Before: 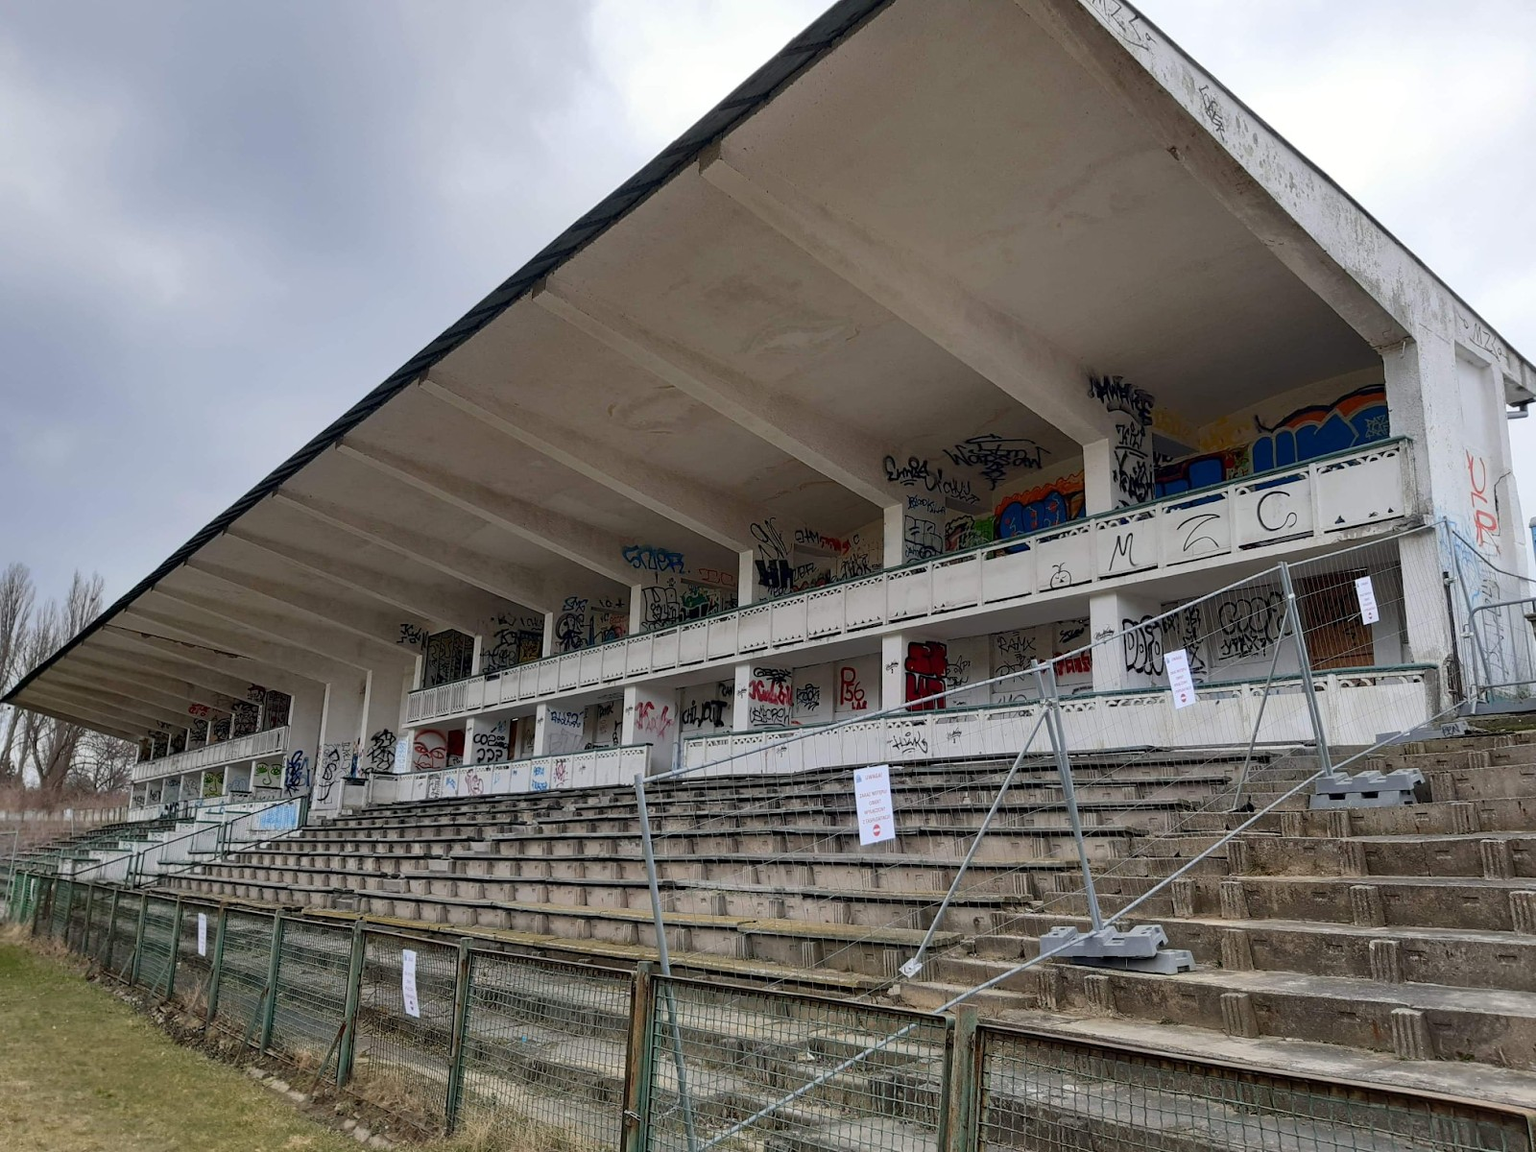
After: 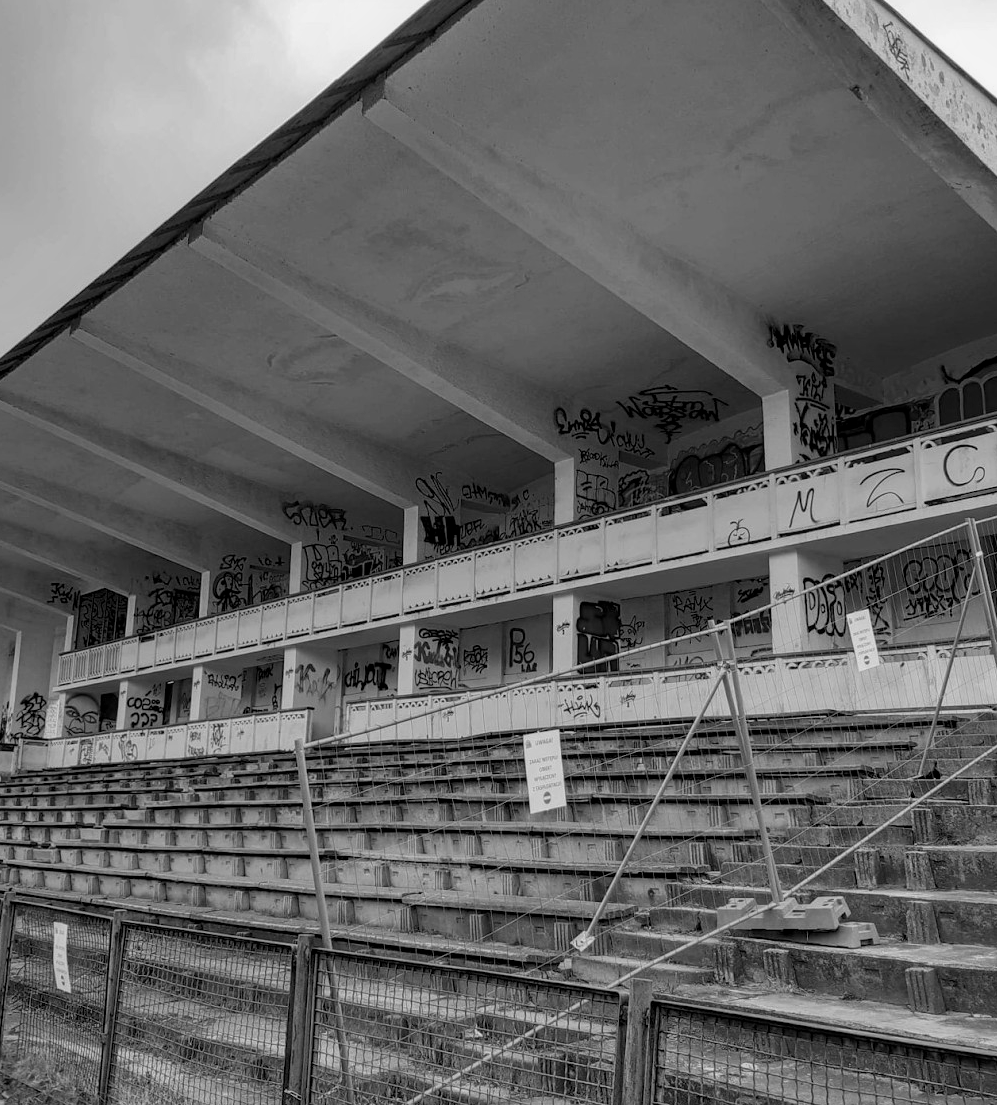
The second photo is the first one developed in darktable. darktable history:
crop and rotate: left 22.918%, top 5.629%, right 14.711%, bottom 2.247%
monochrome: a 73.58, b 64.21
local contrast: on, module defaults
